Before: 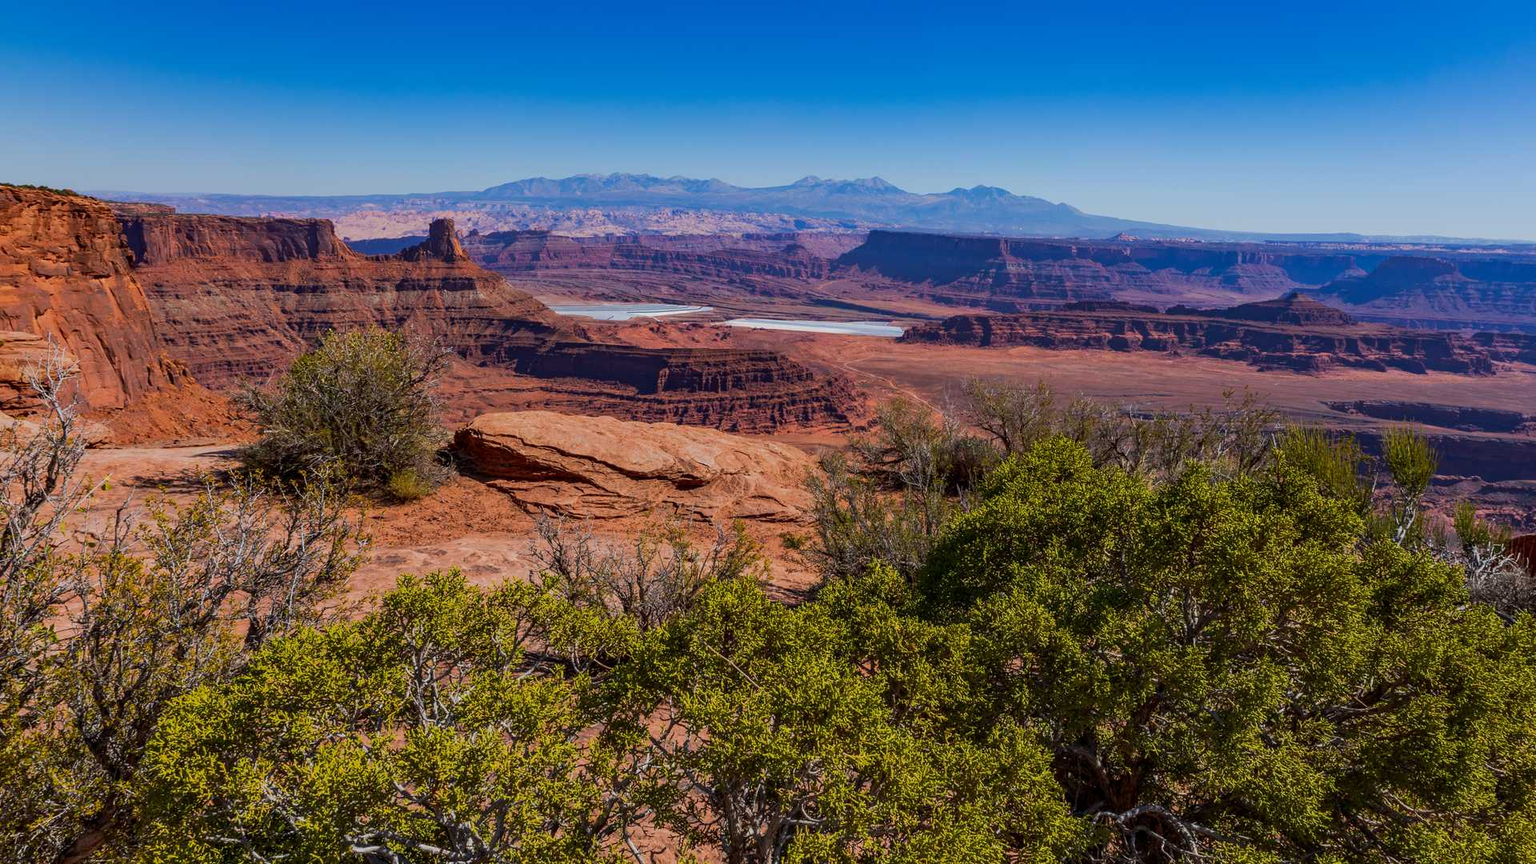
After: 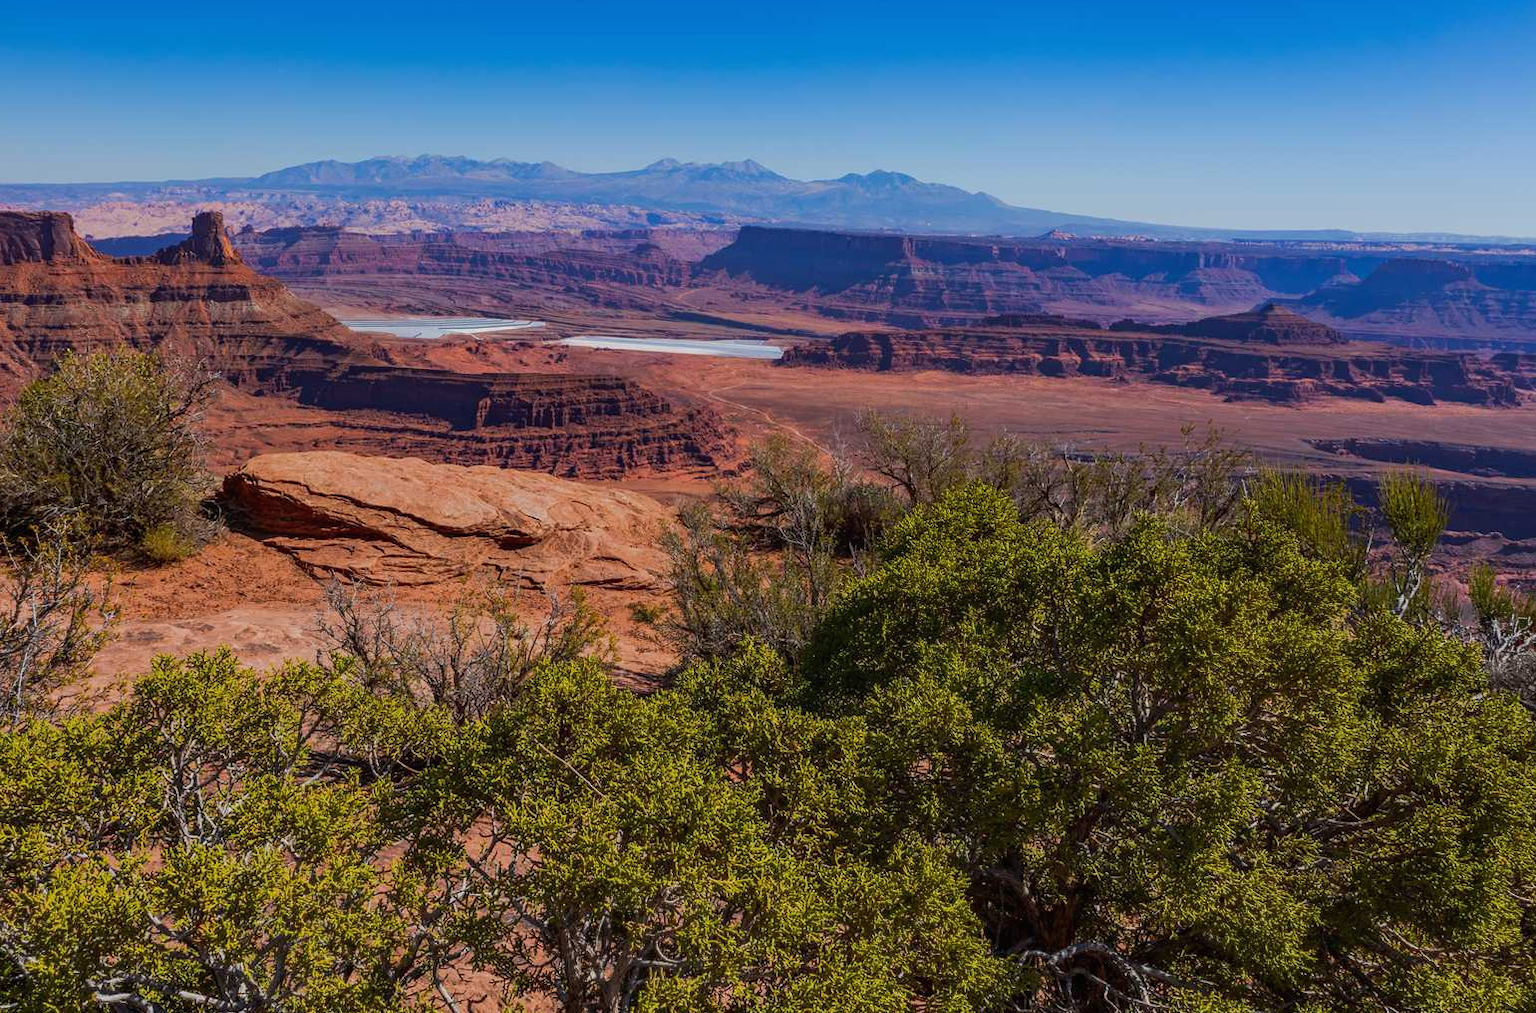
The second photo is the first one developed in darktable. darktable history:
local contrast: mode bilateral grid, contrast 100, coarseness 100, detail 91%, midtone range 0.2
crop and rotate: left 17.959%, top 5.771%, right 1.742%
